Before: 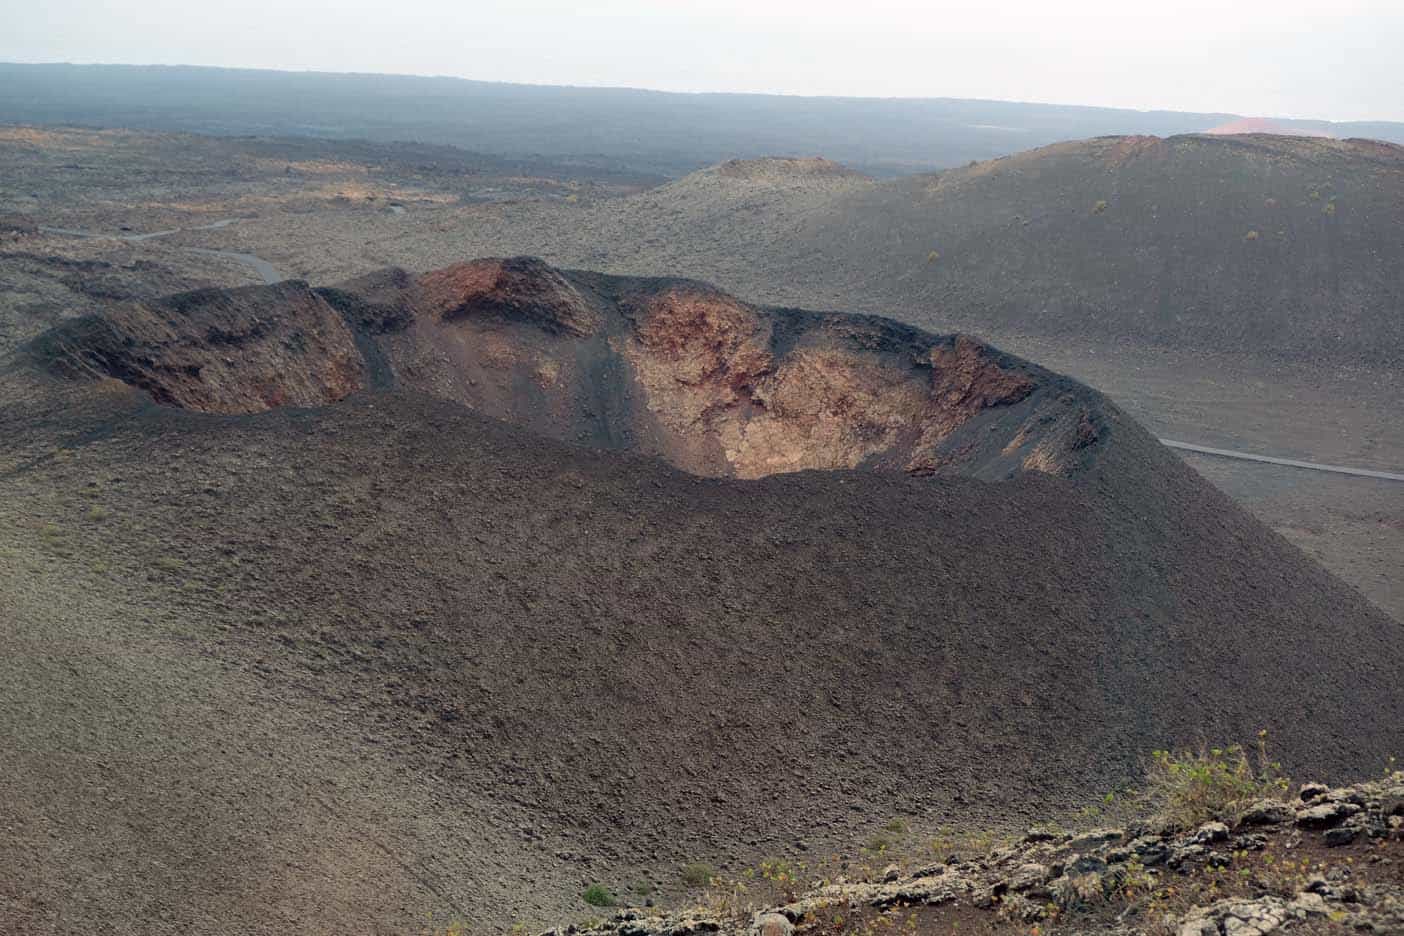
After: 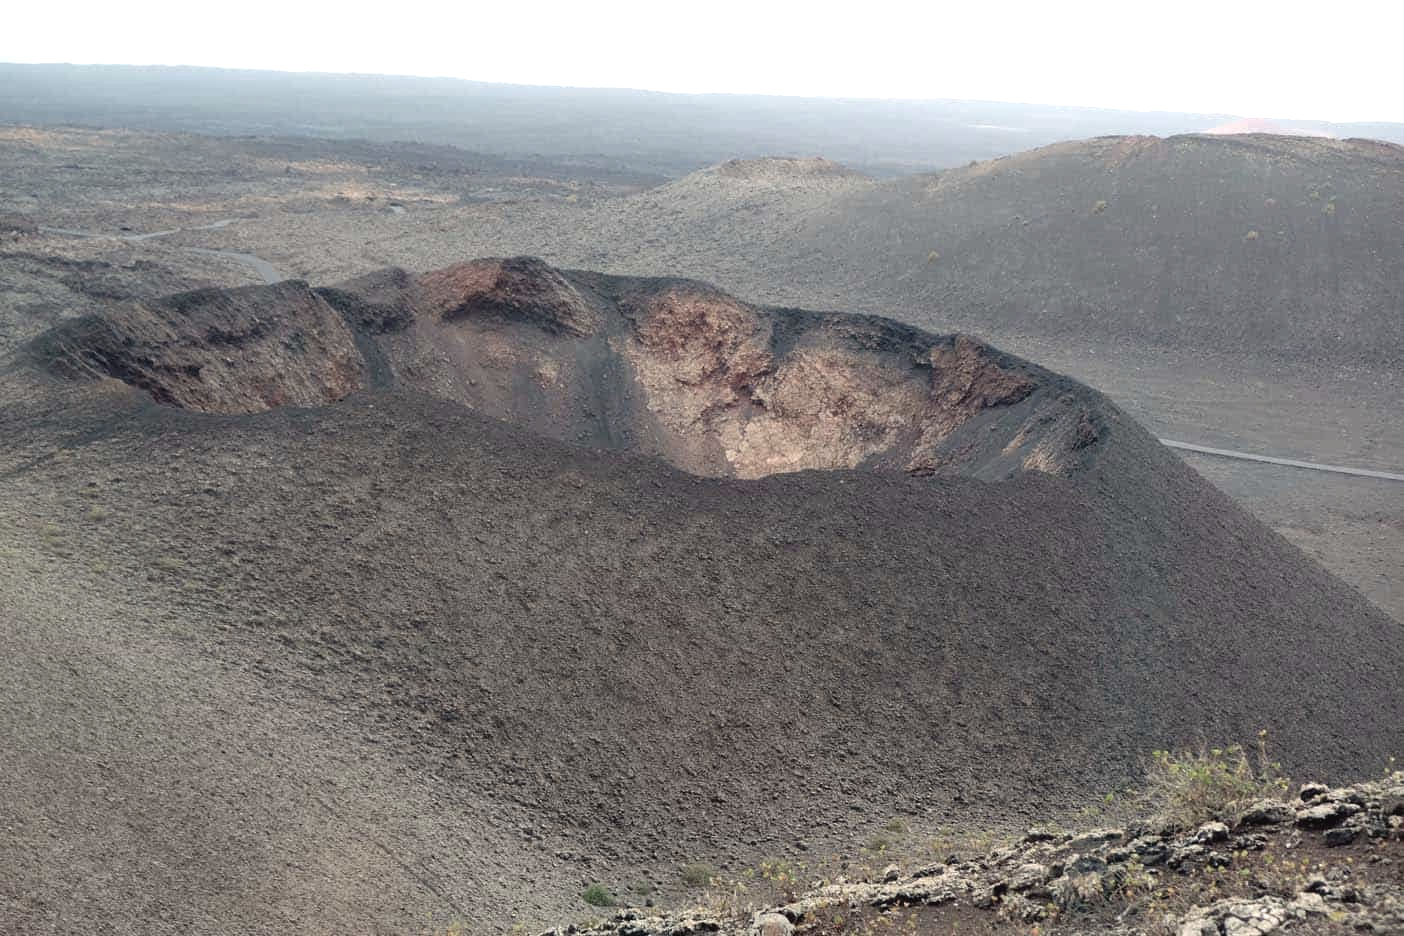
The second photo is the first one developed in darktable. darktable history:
exposure: exposure 0.666 EV, compensate highlight preservation false
contrast brightness saturation: contrast -0.055, saturation -0.391
